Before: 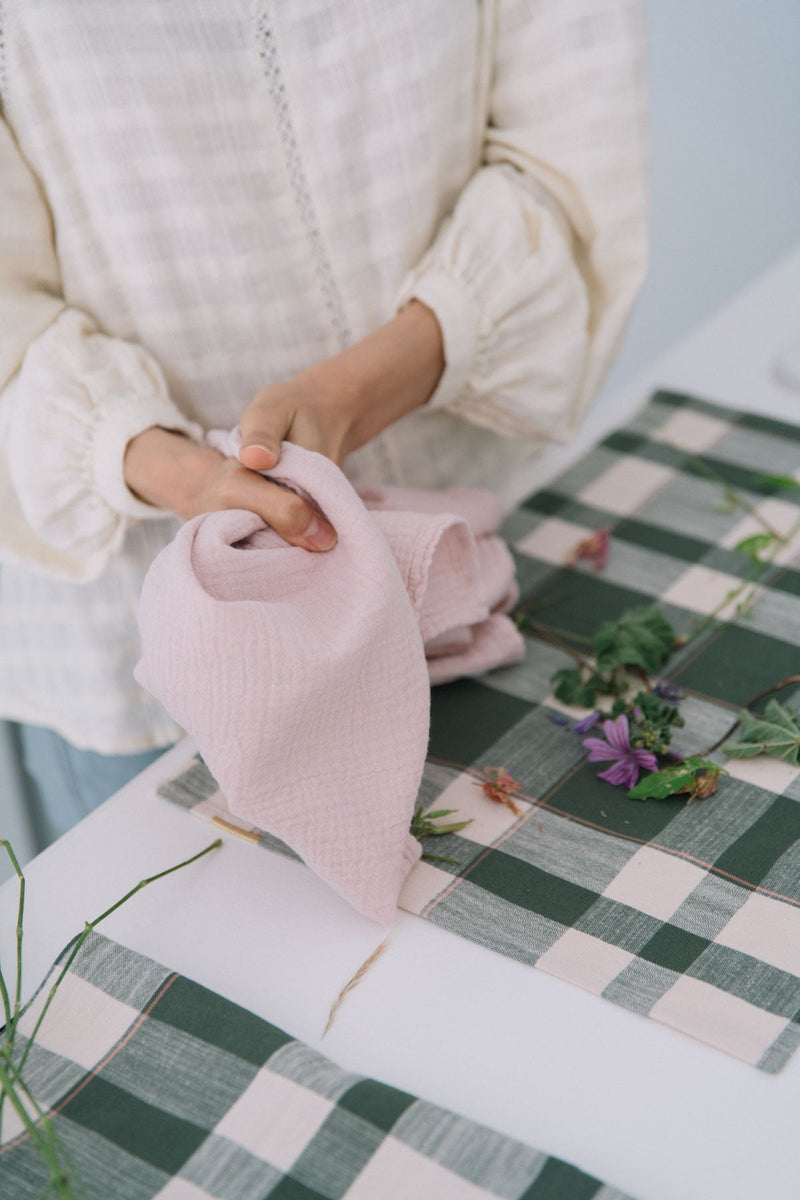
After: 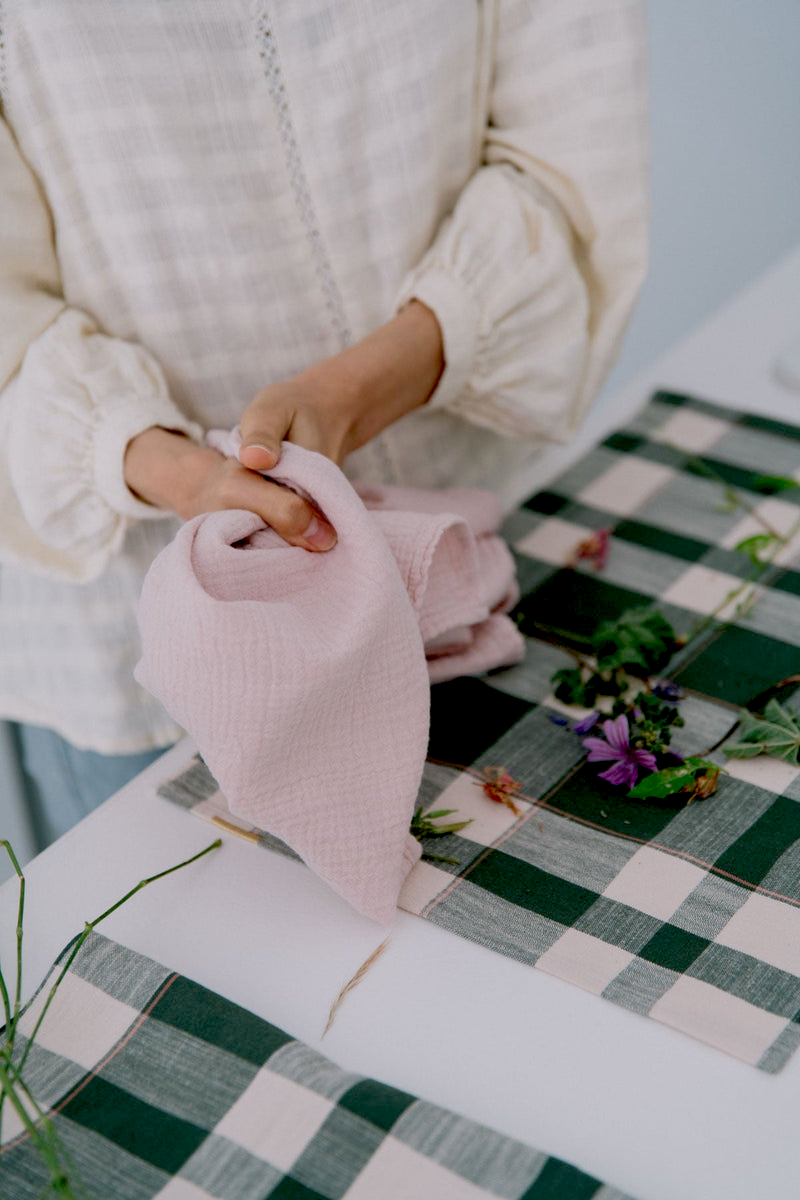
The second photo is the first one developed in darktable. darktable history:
exposure: black level correction 0.045, exposure -0.23 EV, compensate highlight preservation false
